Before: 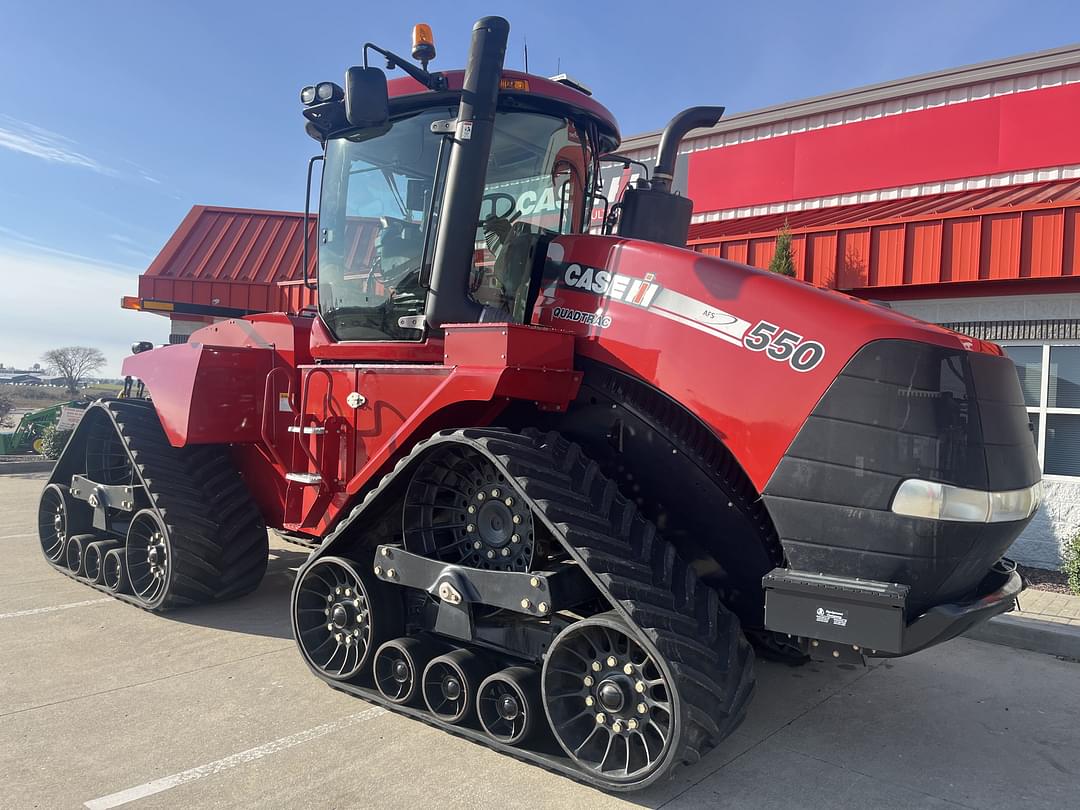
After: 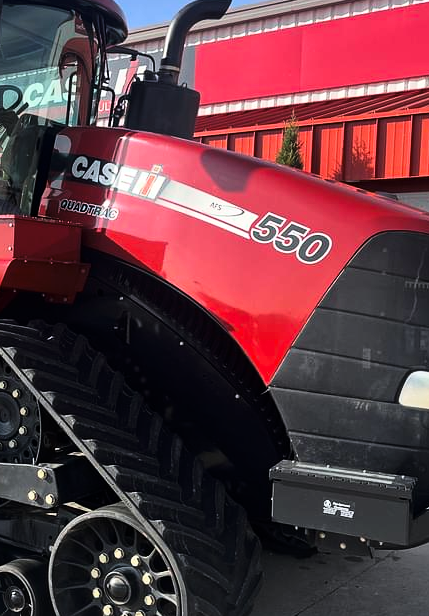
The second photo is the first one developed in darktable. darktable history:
tone curve: curves: ch0 [(0, 0) (0.137, 0.063) (0.255, 0.176) (0.502, 0.502) (0.749, 0.839) (1, 1)], color space Lab, linked channels, preserve colors none
crop: left 45.721%, top 13.393%, right 14.118%, bottom 10.01%
